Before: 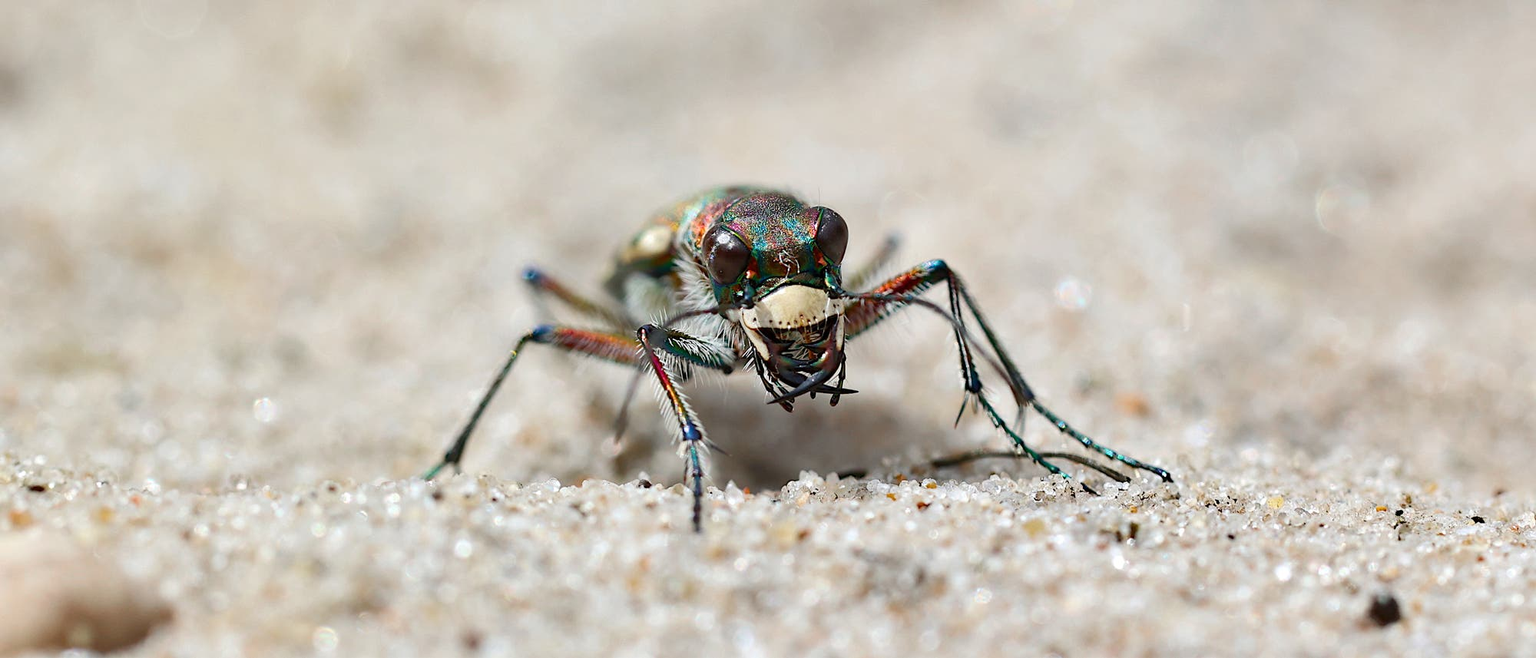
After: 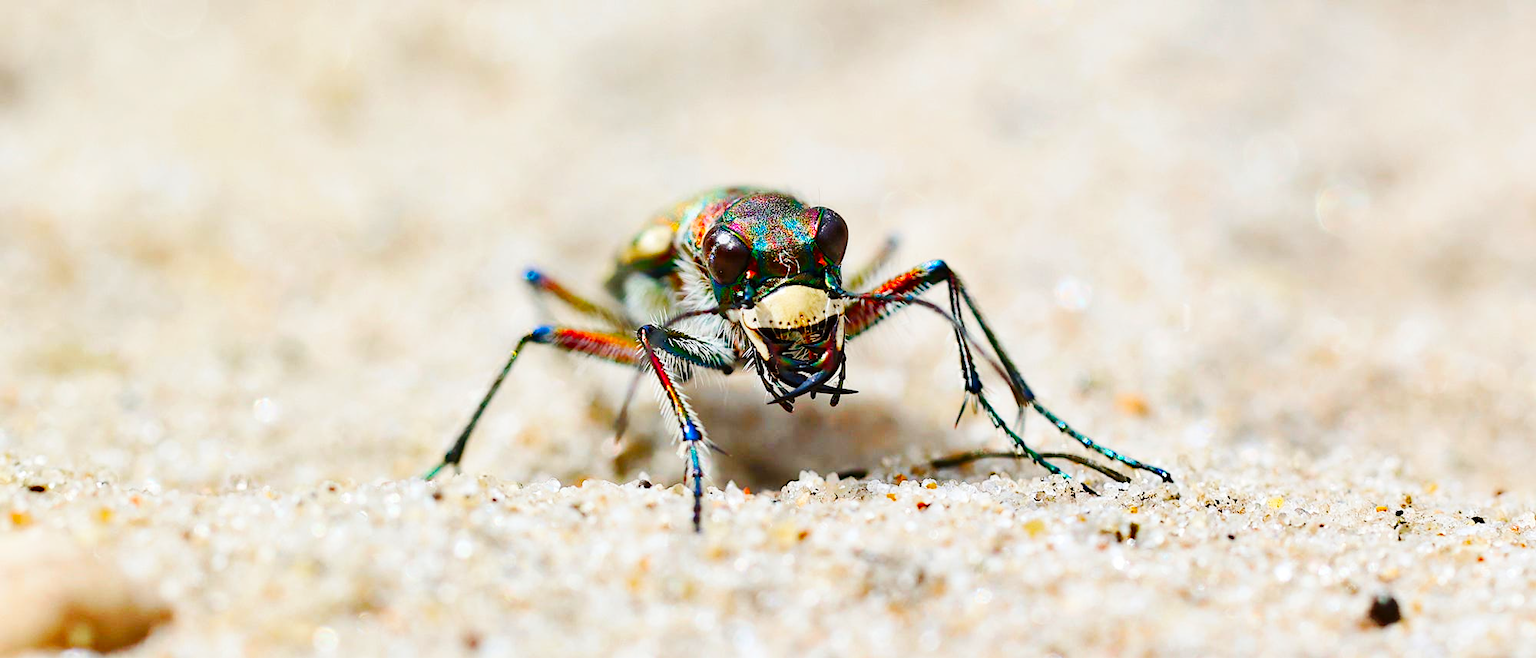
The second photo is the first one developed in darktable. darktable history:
color contrast: green-magenta contrast 1.55, blue-yellow contrast 1.83
base curve: curves: ch0 [(0, 0) (0.032, 0.025) (0.121, 0.166) (0.206, 0.329) (0.605, 0.79) (1, 1)], preserve colors none
